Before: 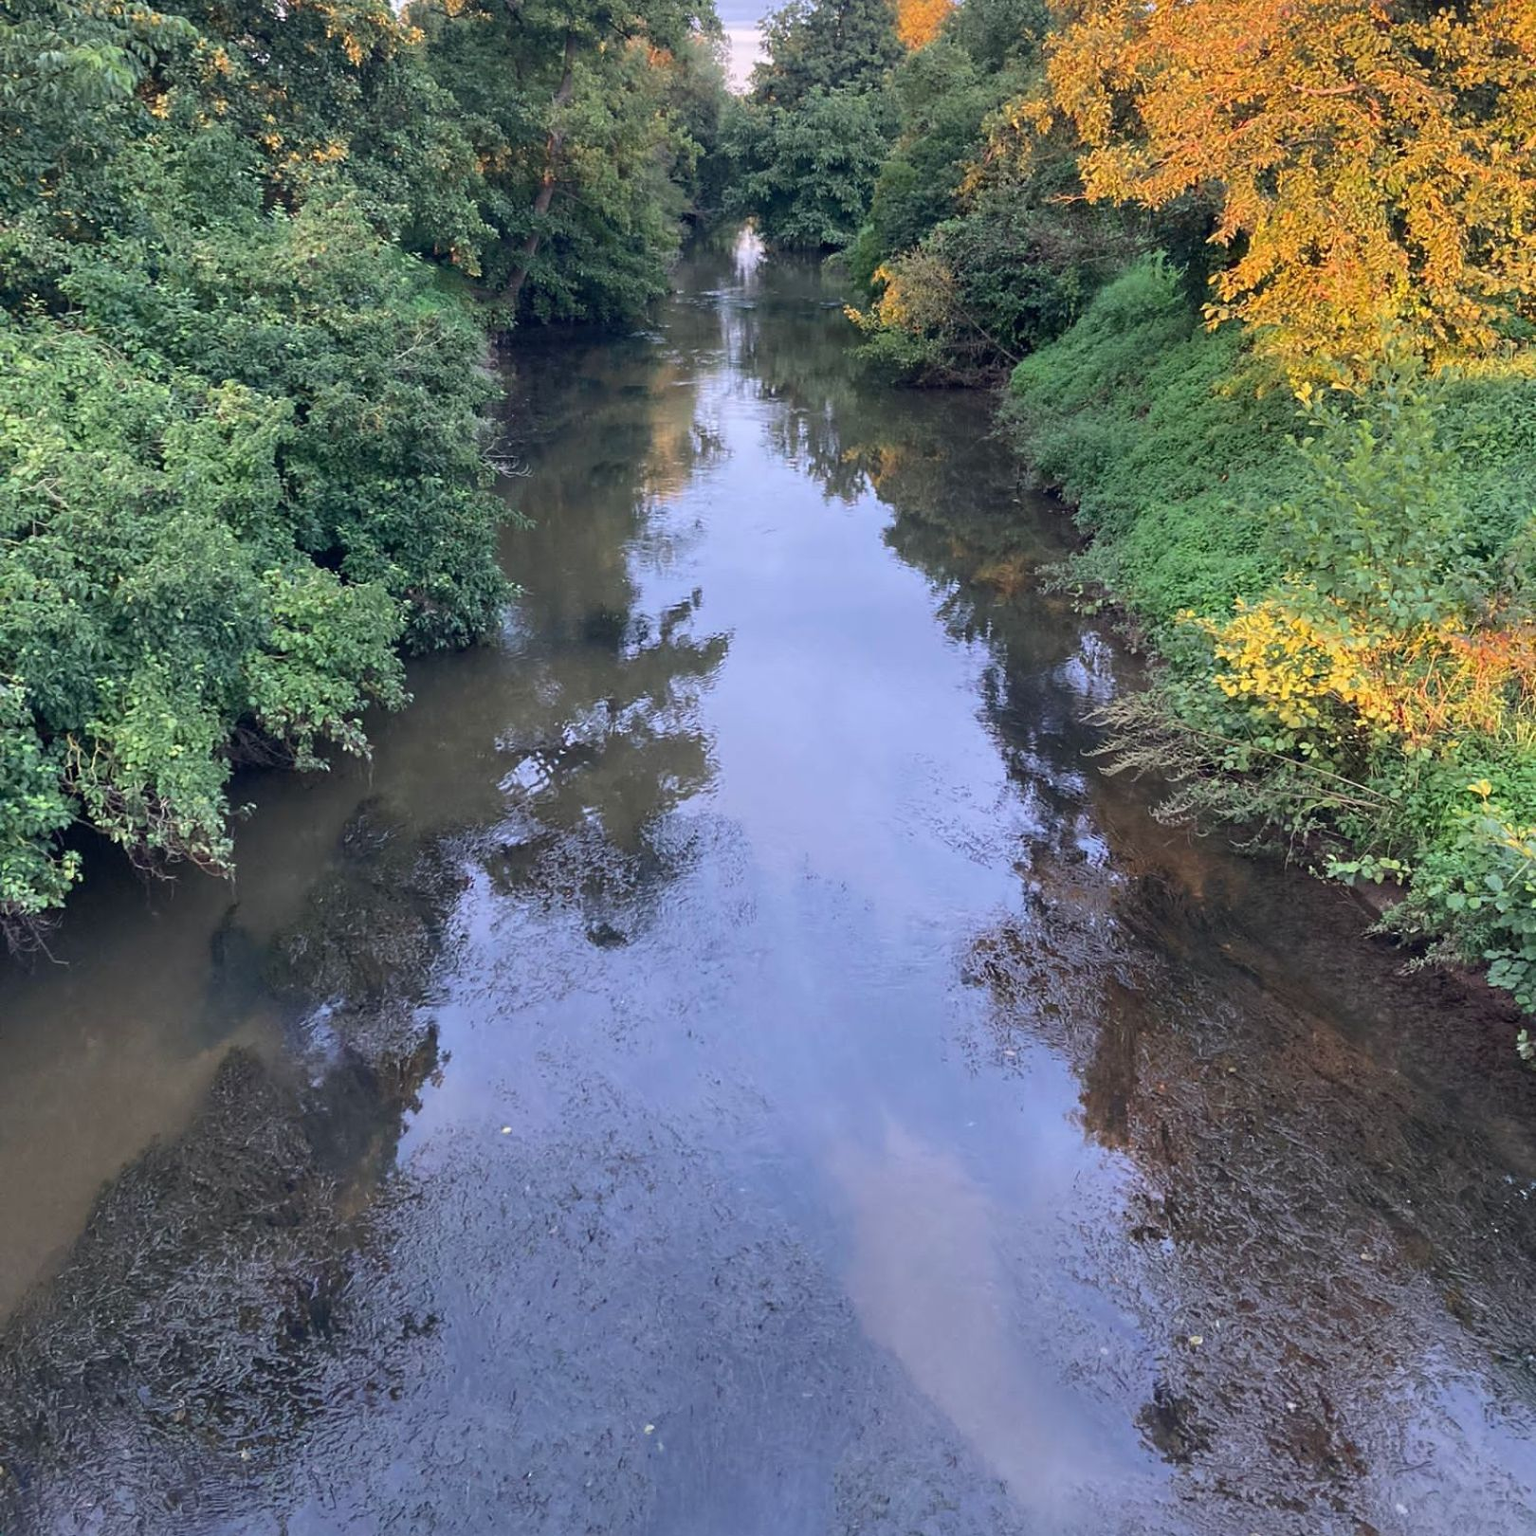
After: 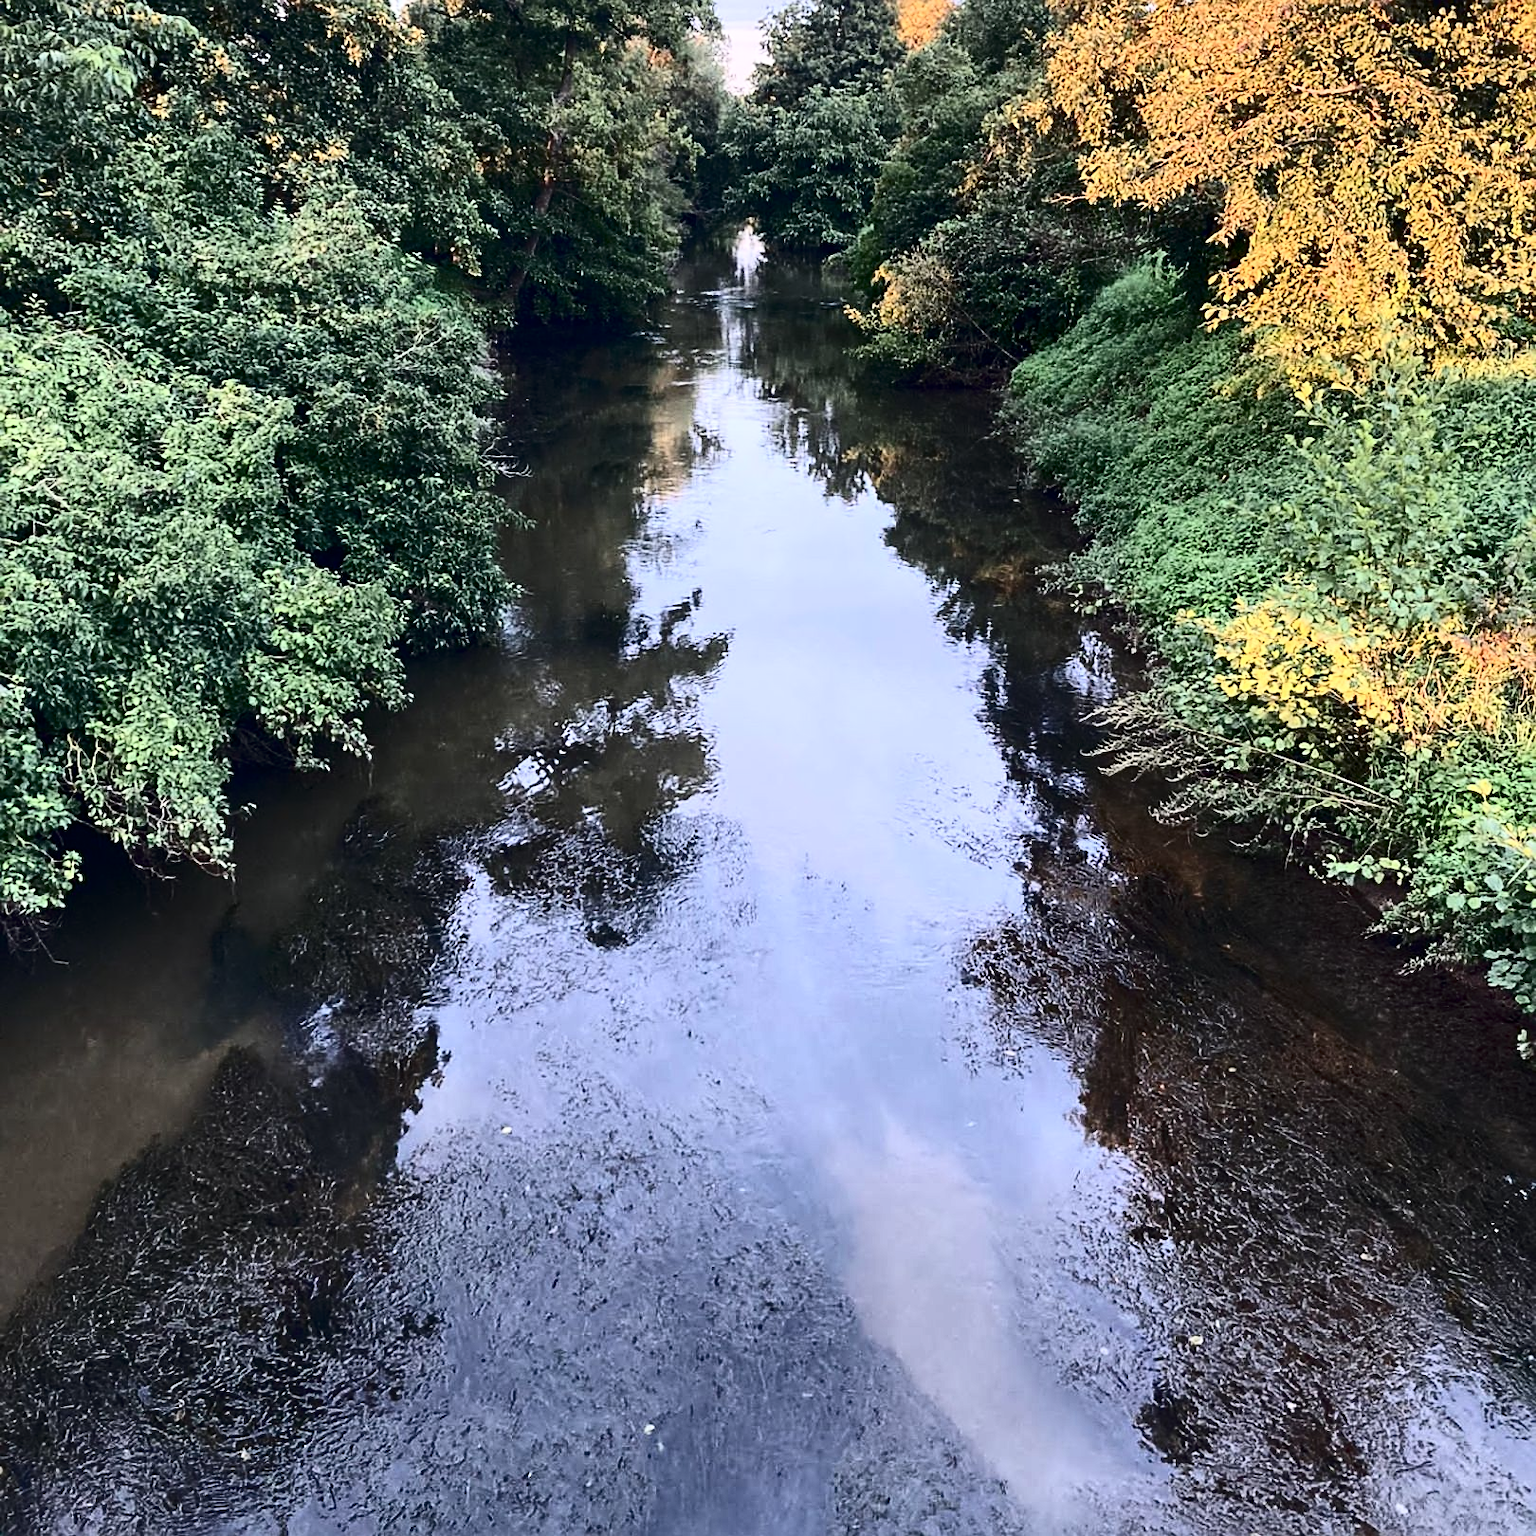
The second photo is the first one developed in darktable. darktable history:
sharpen: amount 0.491
contrast brightness saturation: contrast 0.486, saturation -0.089
